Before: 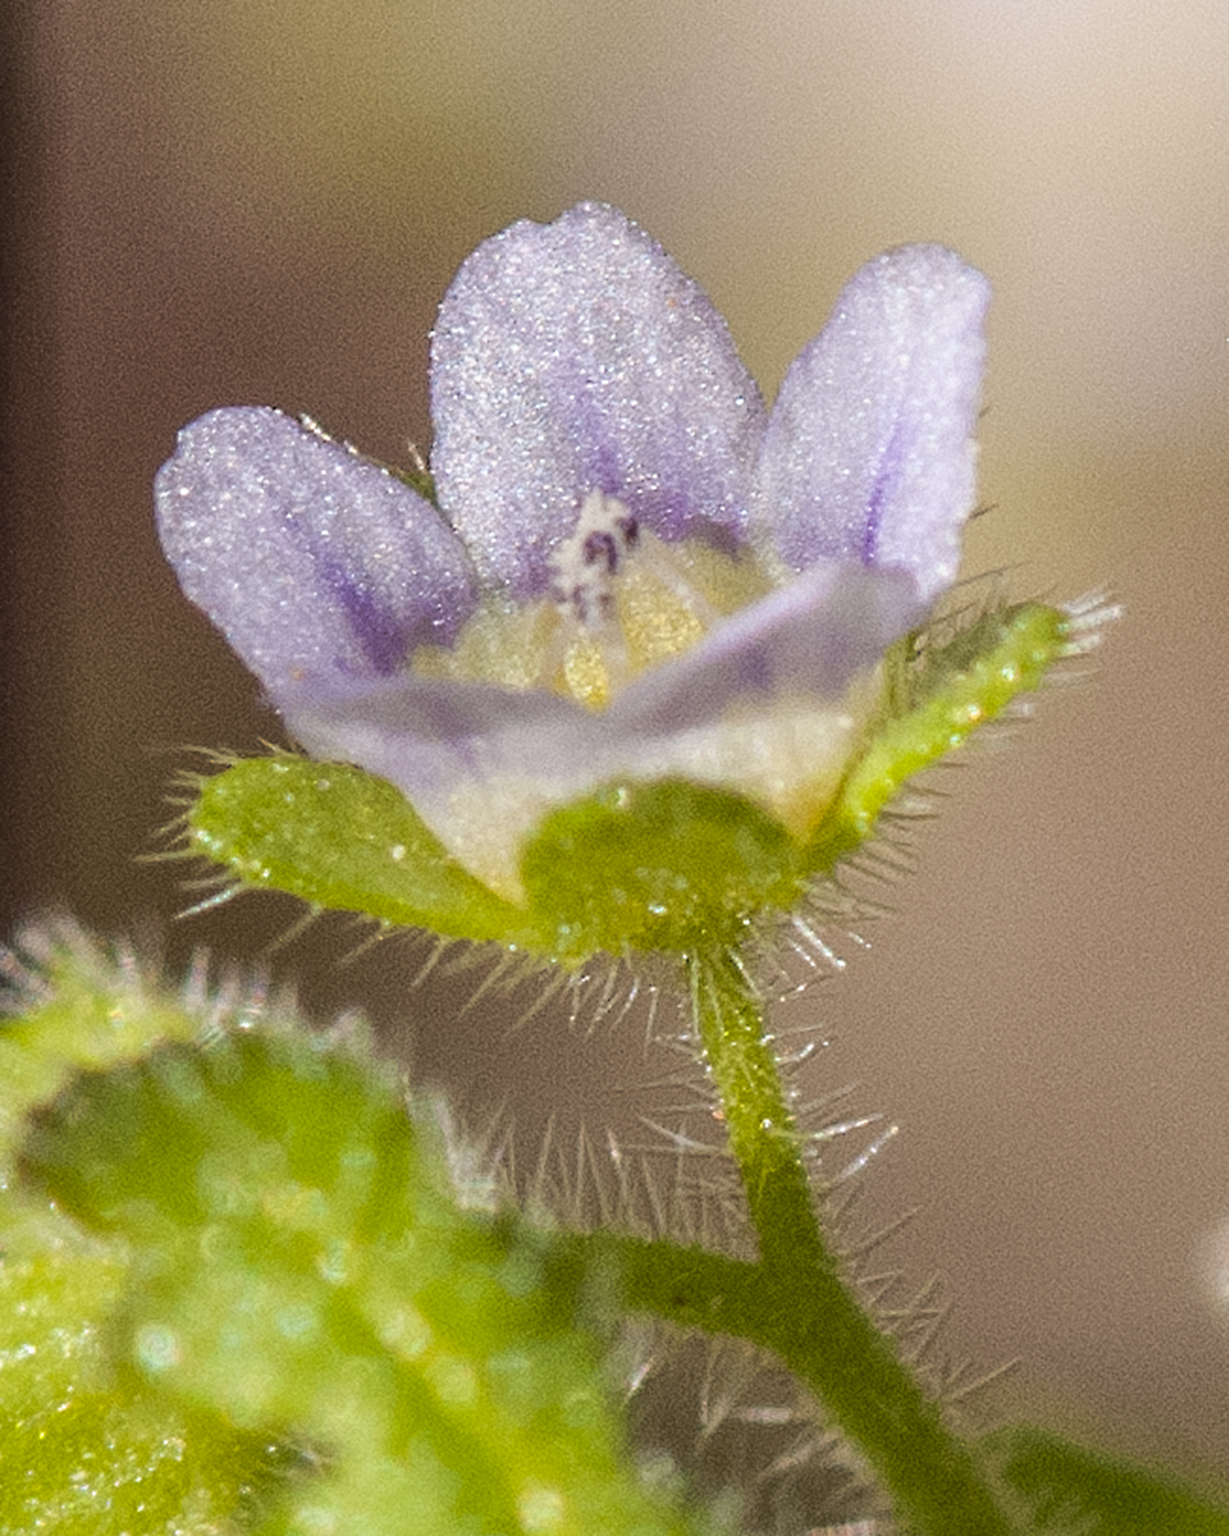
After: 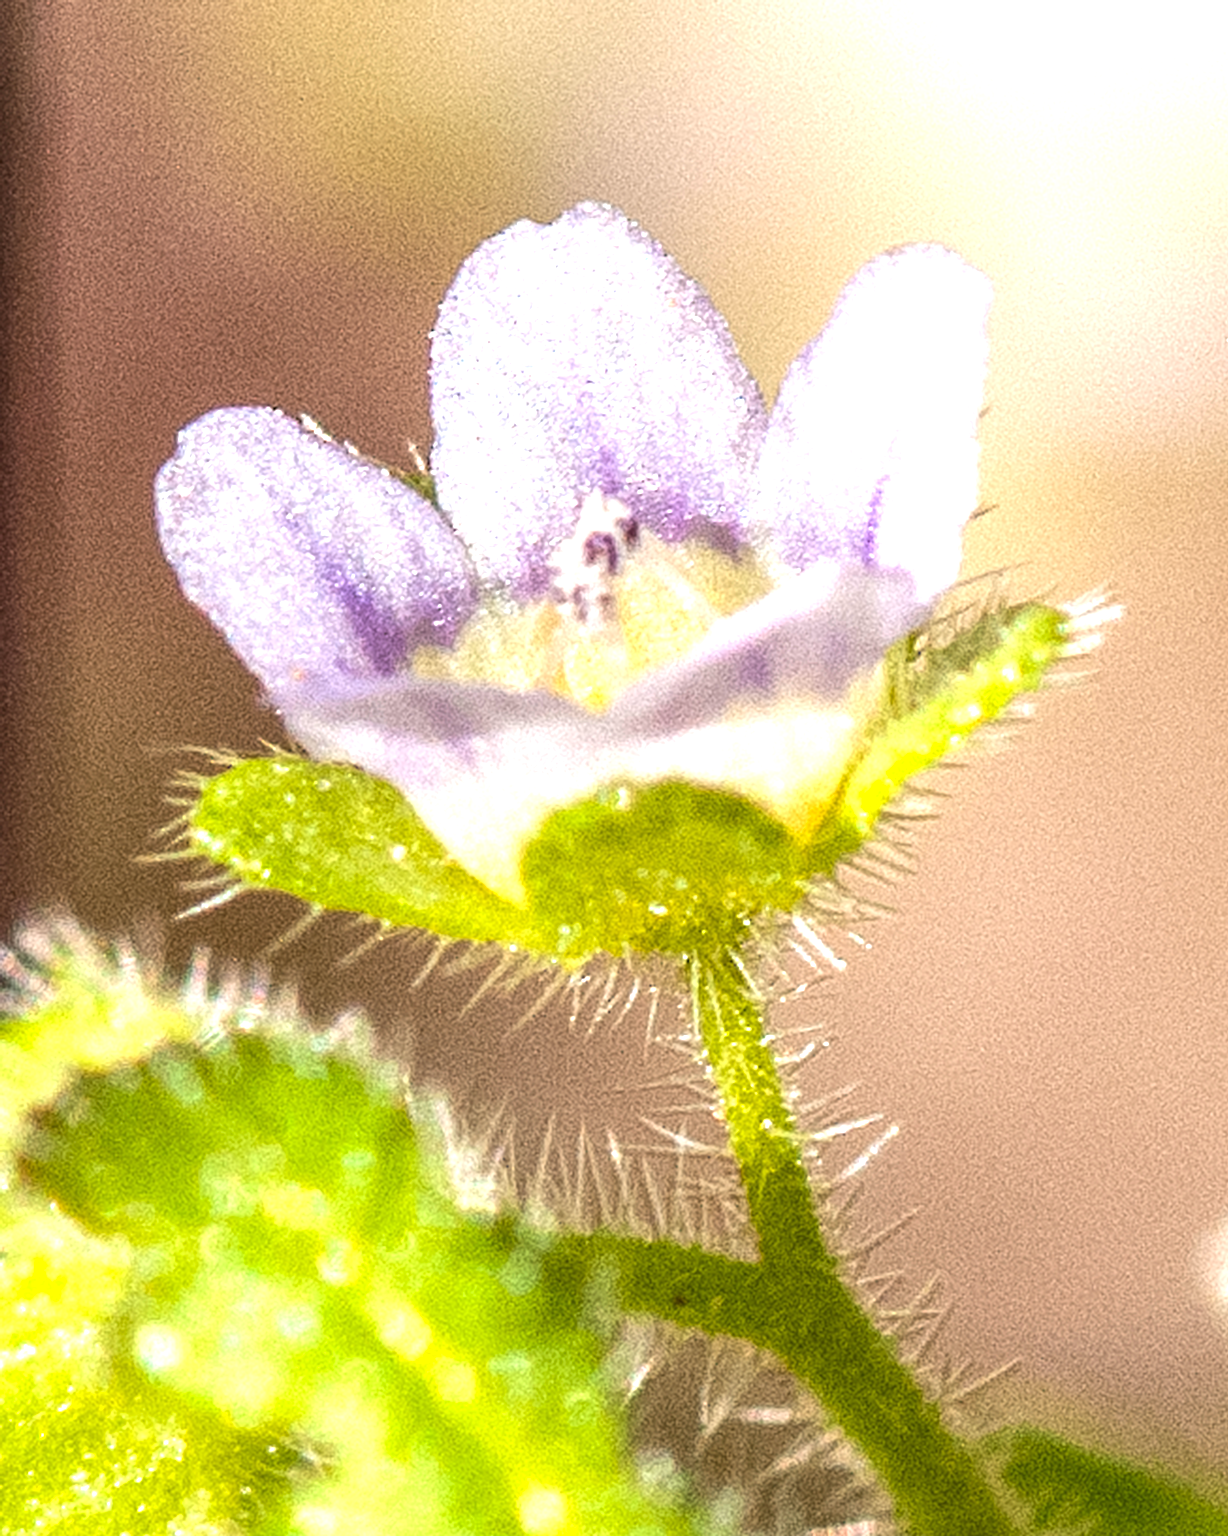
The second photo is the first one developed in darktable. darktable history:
exposure: black level correction 0, exposure 1.1 EV, compensate highlight preservation false
local contrast: on, module defaults
